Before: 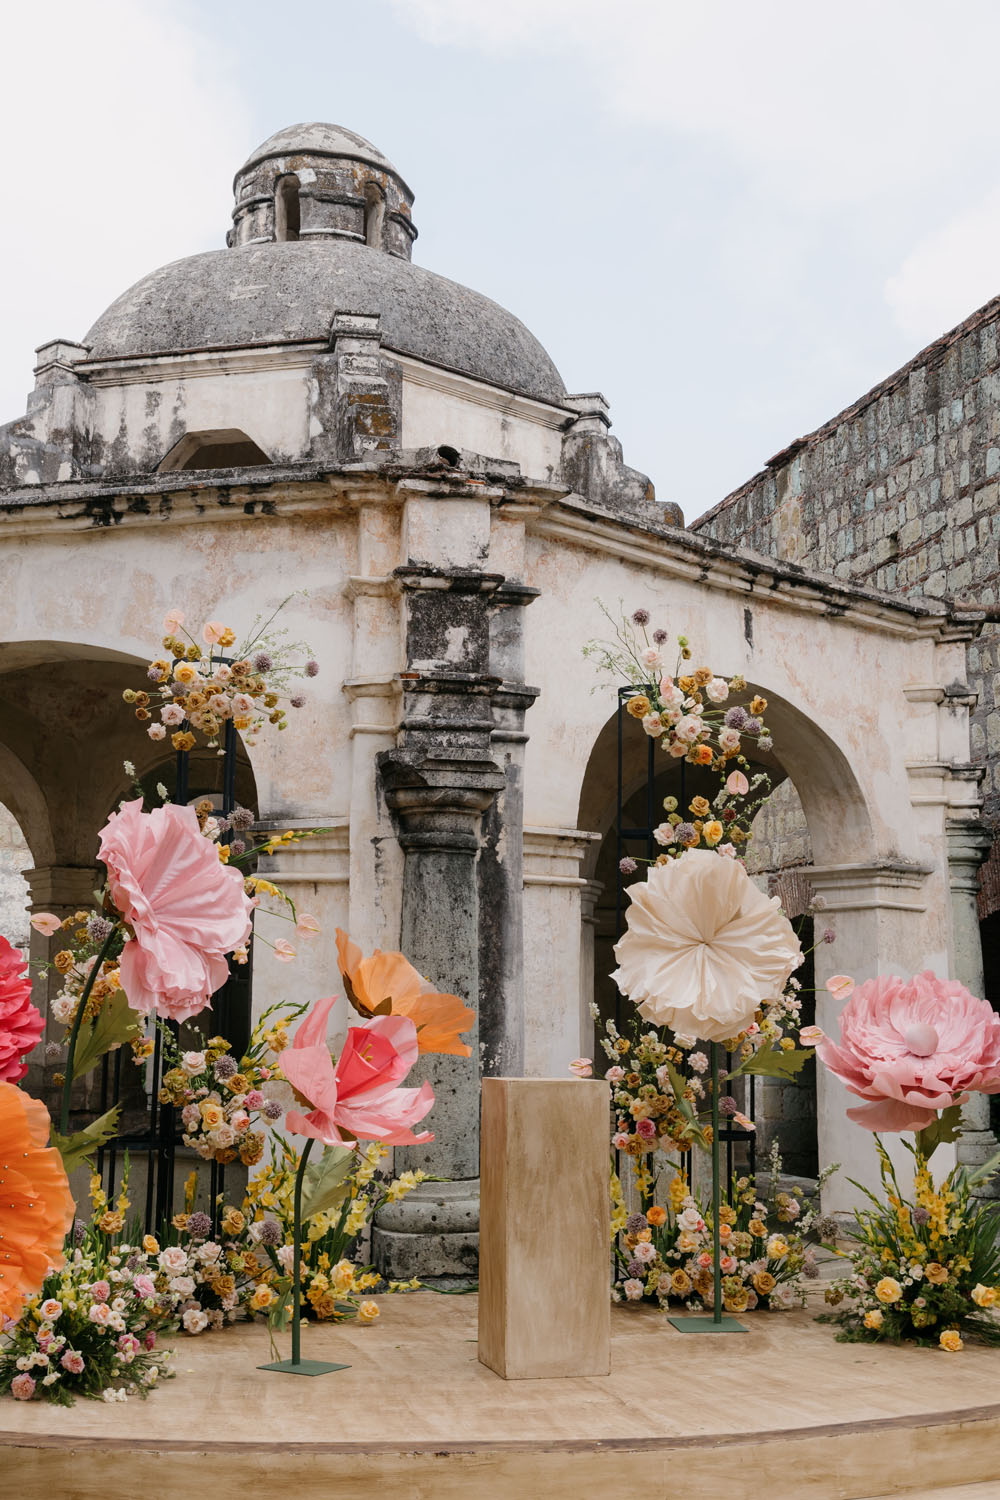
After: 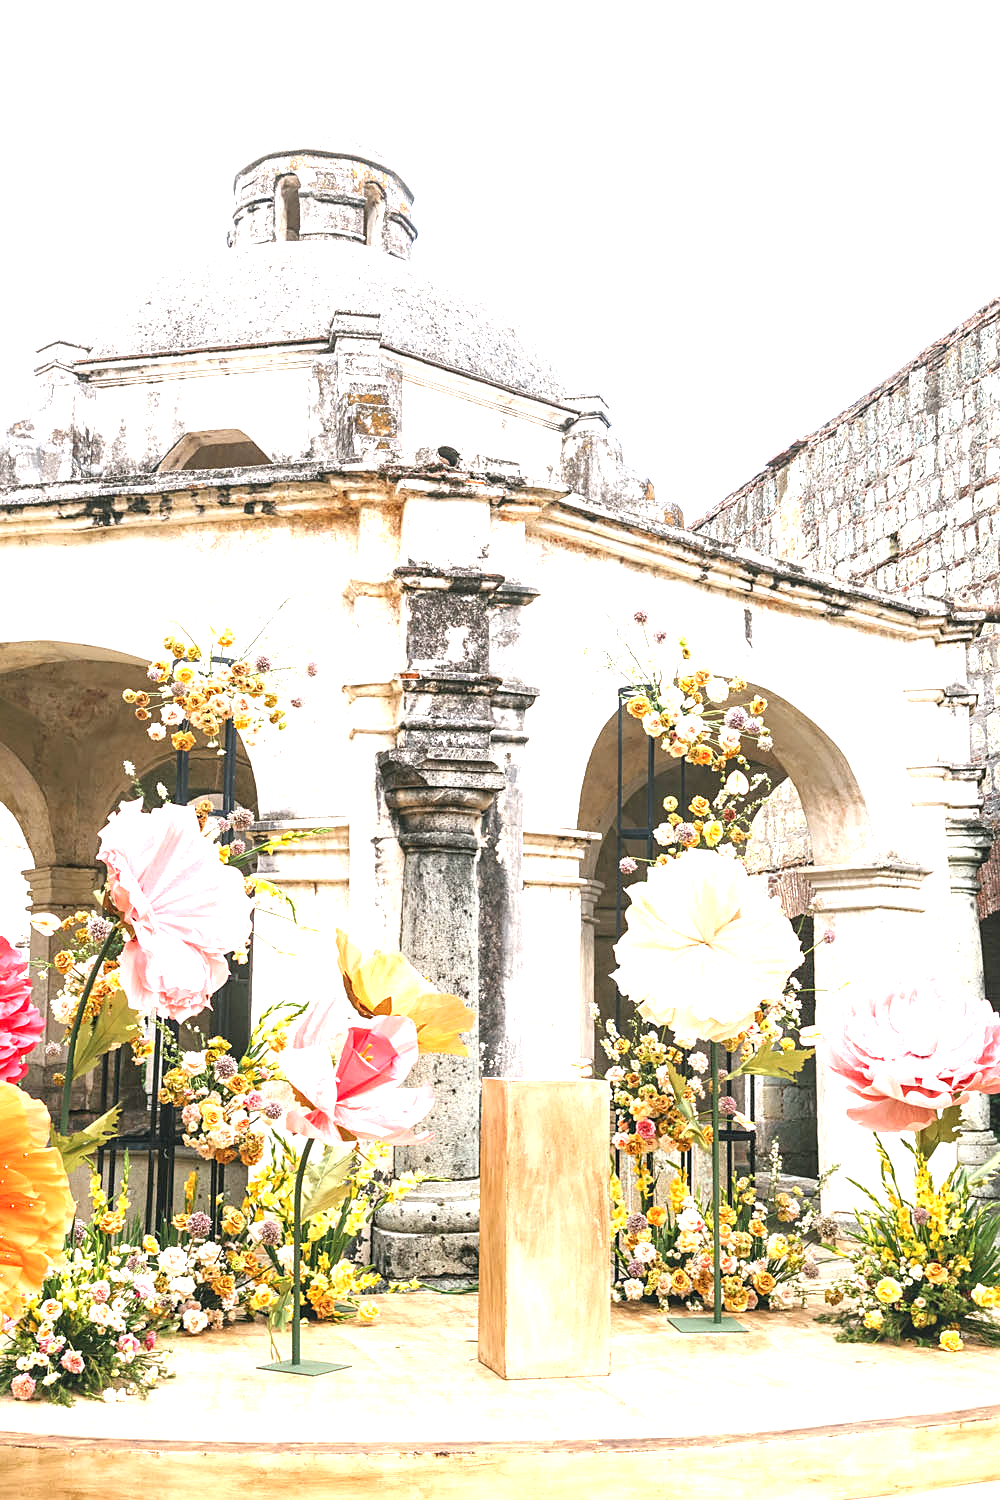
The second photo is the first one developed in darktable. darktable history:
sharpen: radius 1.864, amount 0.398, threshold 1.271
exposure: black level correction 0, exposure 2 EV, compensate highlight preservation false
local contrast: detail 110%
